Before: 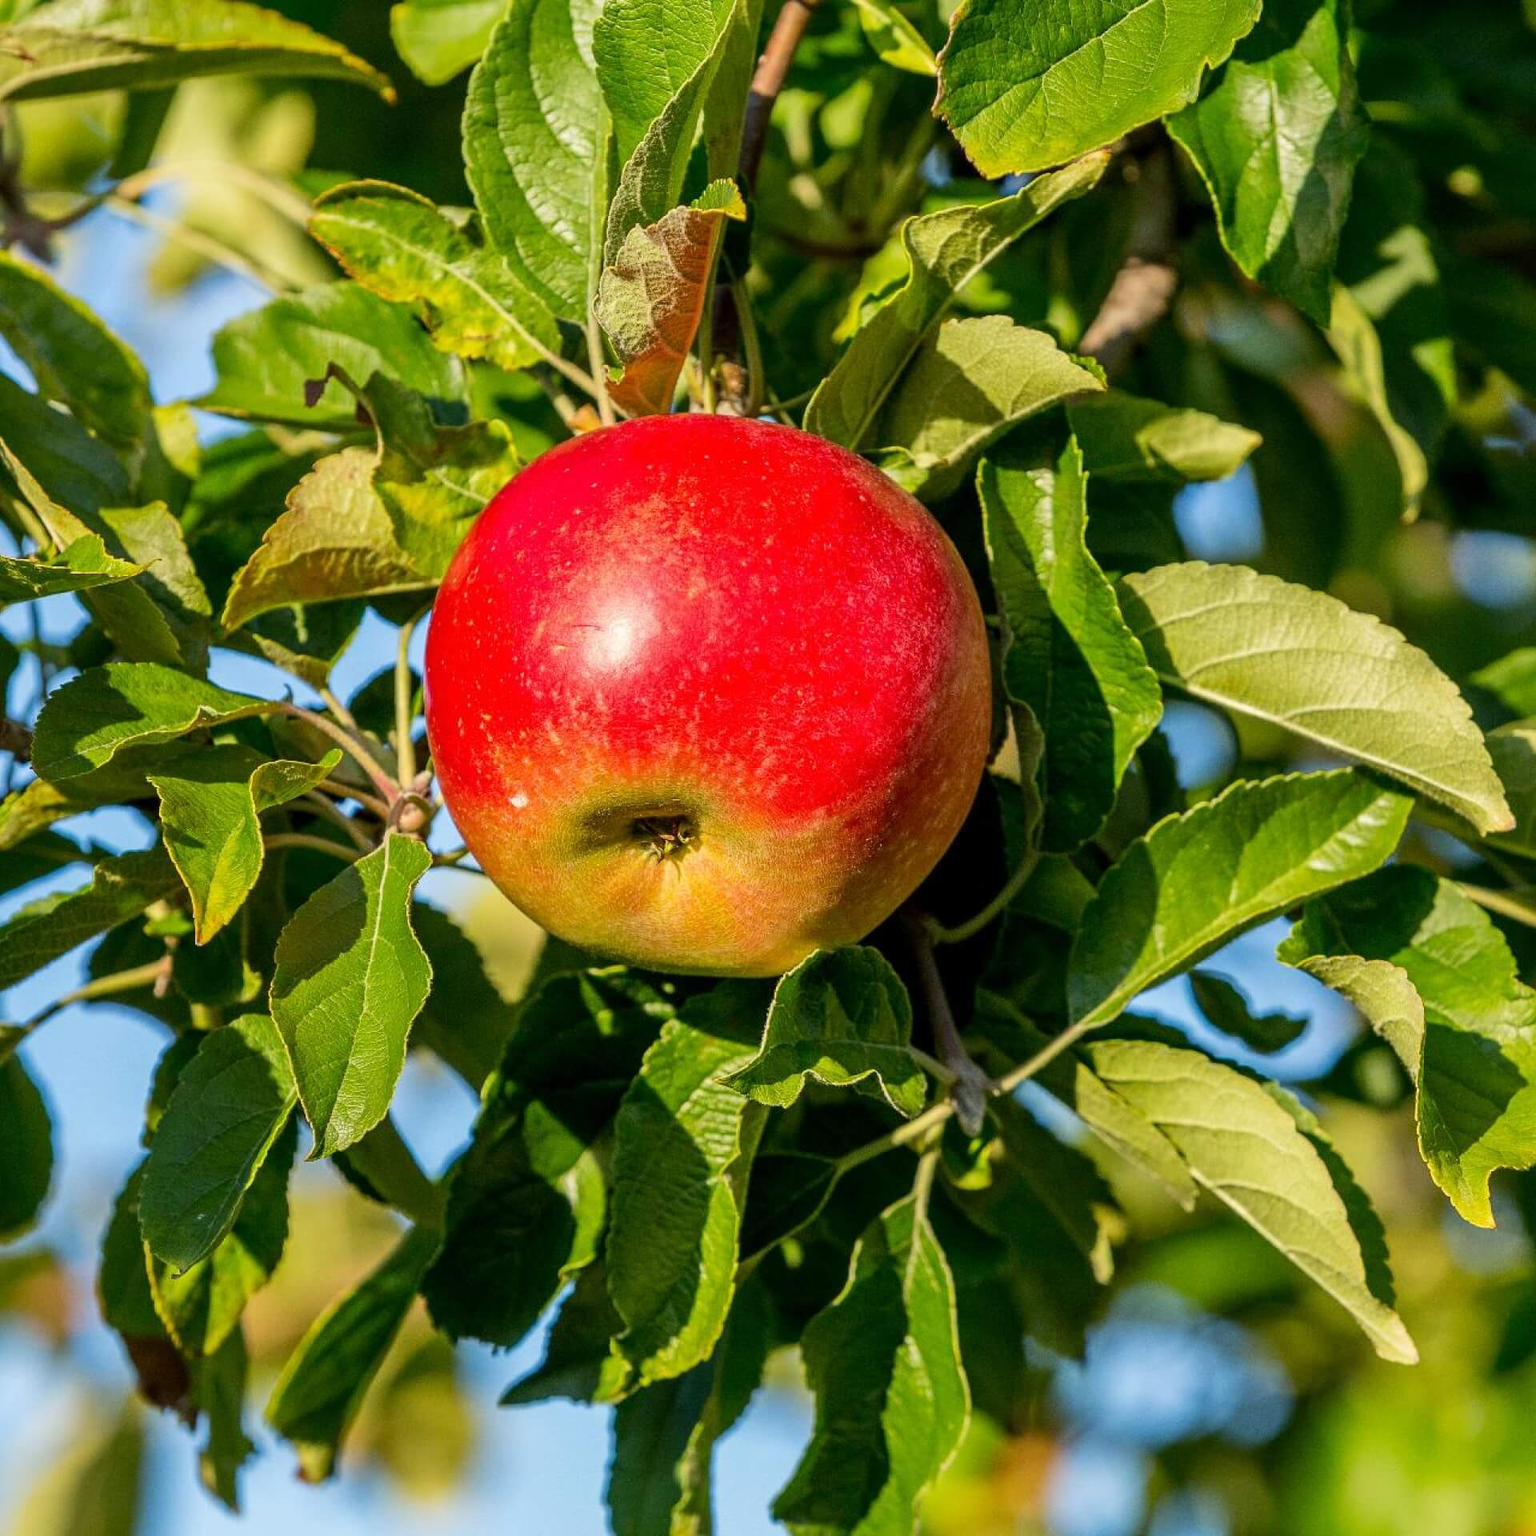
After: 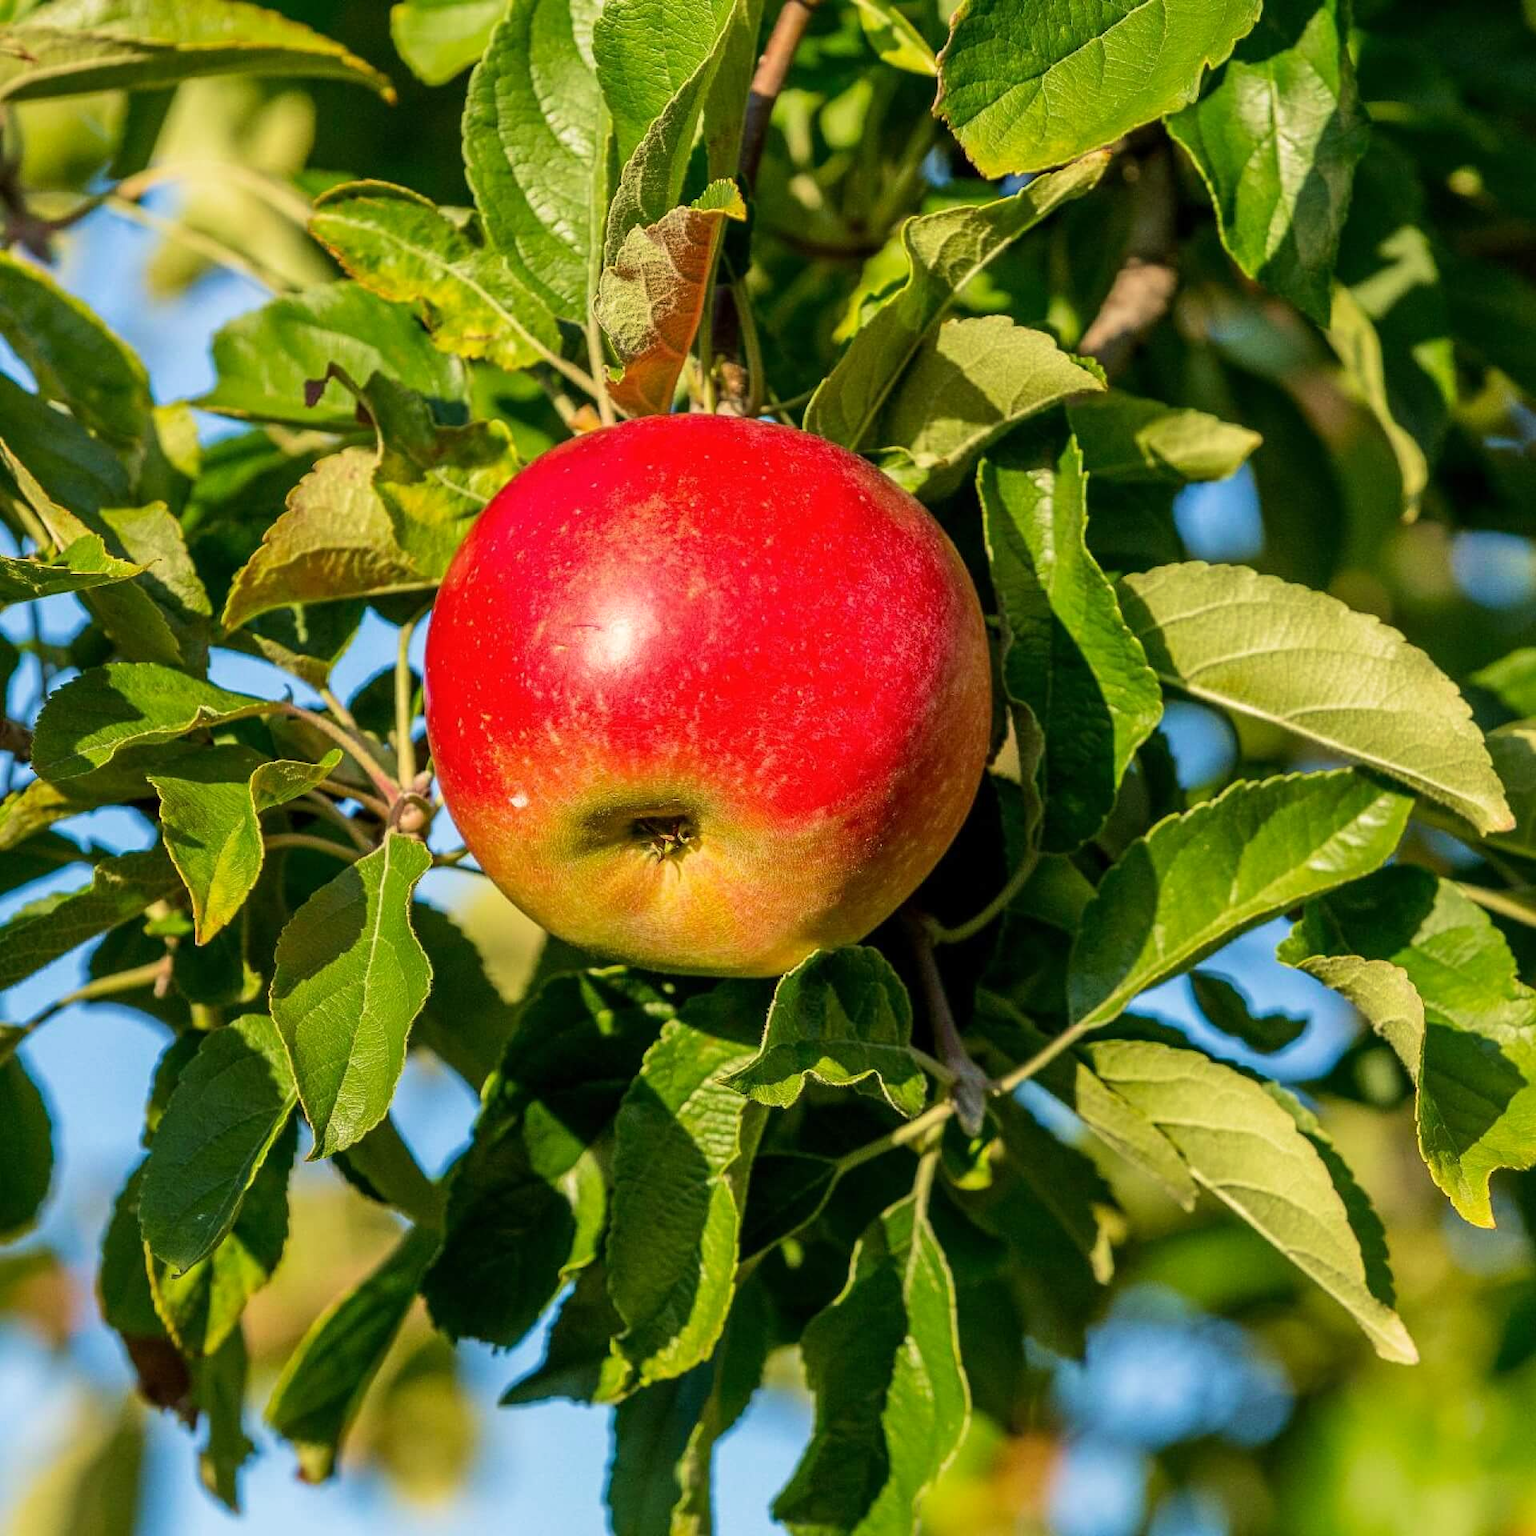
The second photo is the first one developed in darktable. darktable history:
velvia: on, module defaults
color calibration: x 0.343, y 0.357, temperature 5091.76 K
